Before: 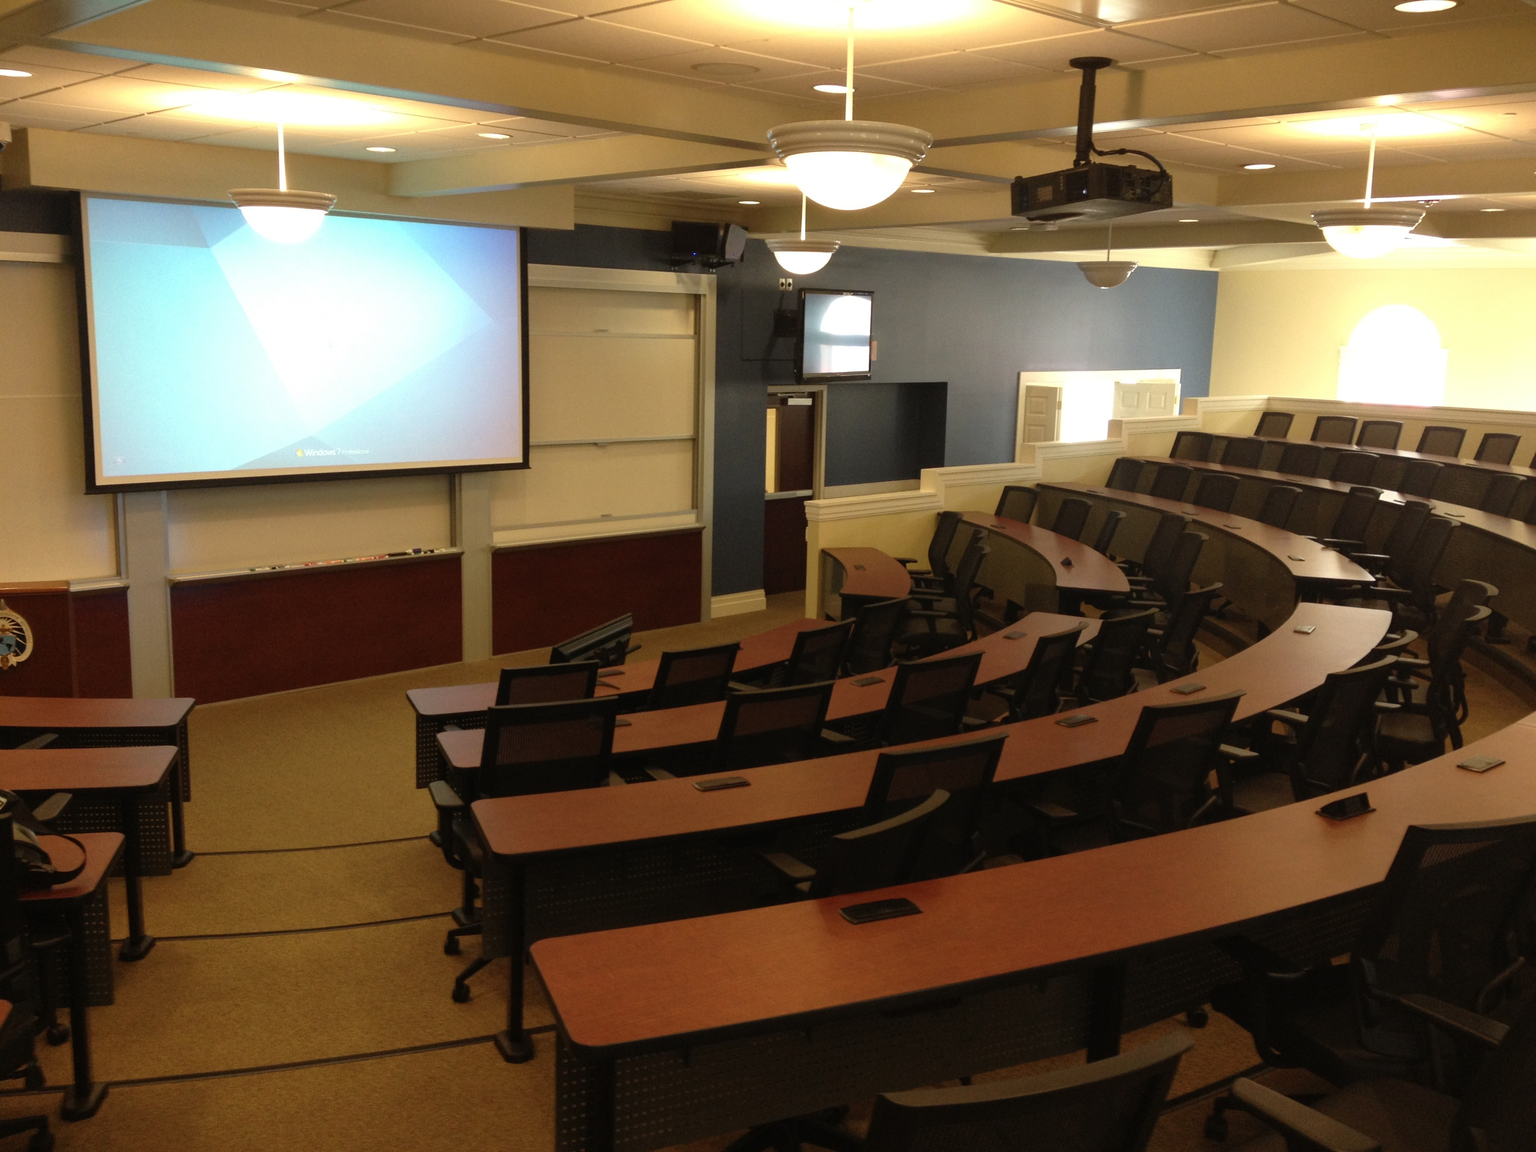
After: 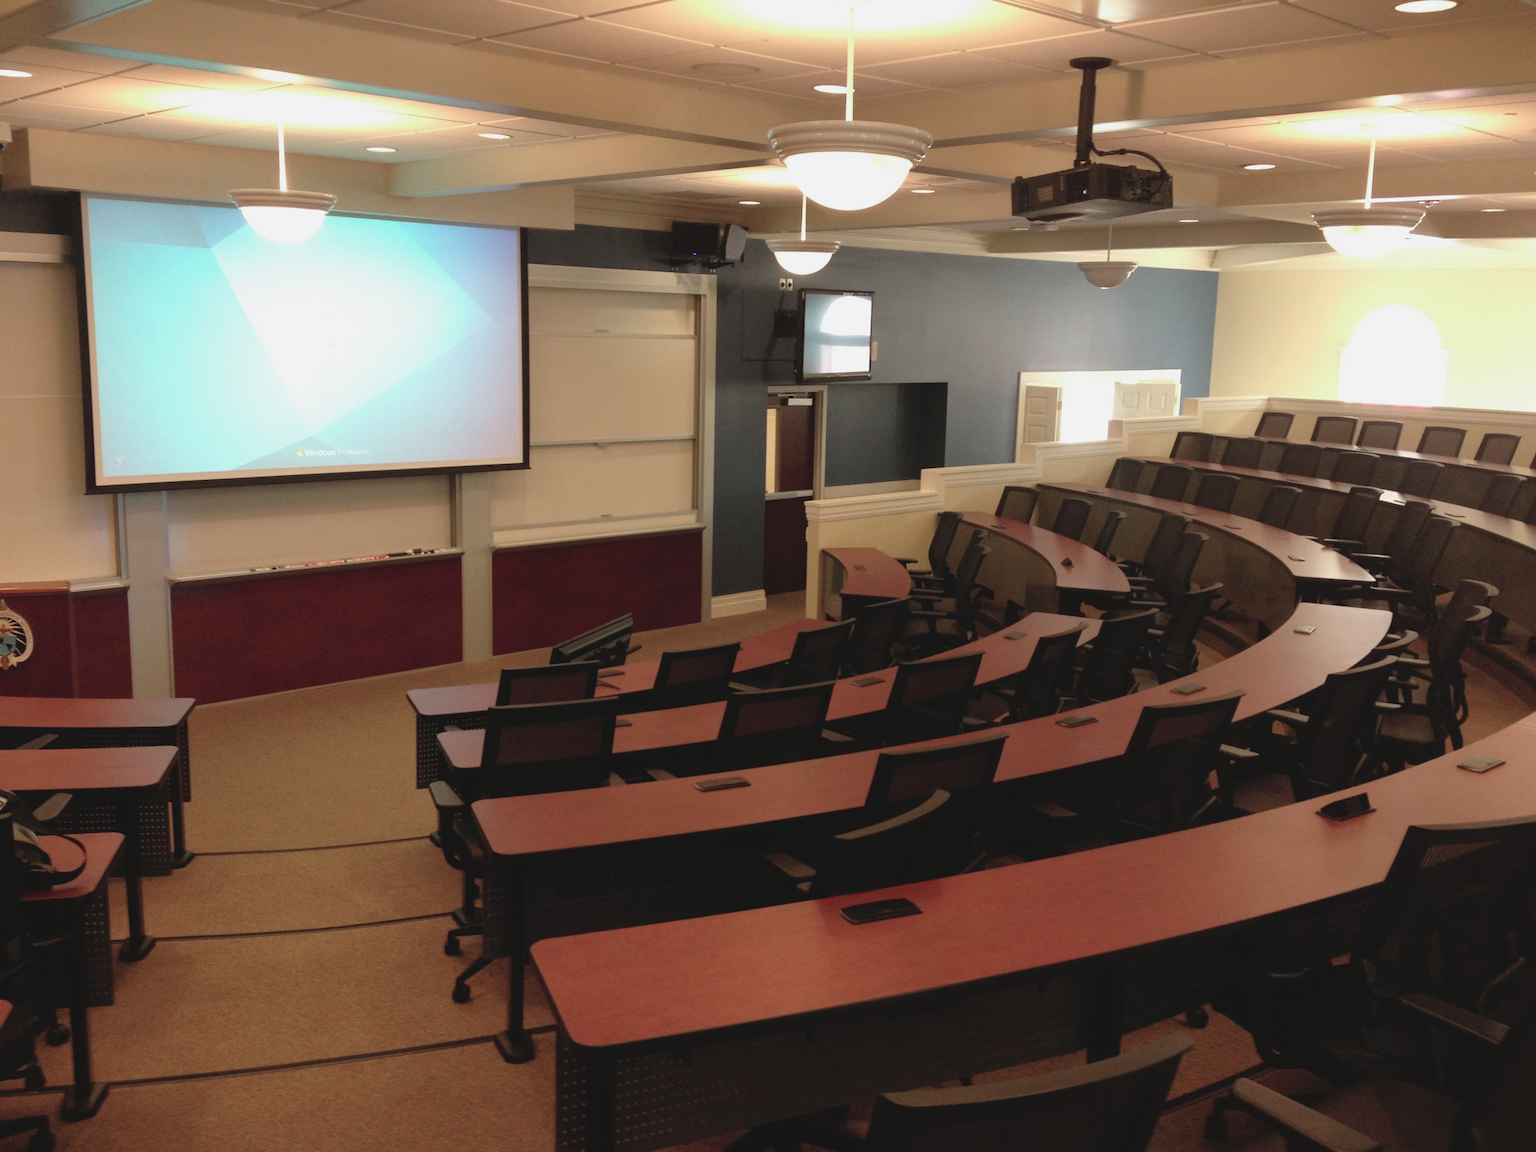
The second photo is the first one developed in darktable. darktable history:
contrast brightness saturation: contrast -0.1, brightness 0.05, saturation 0.08
color contrast: blue-yellow contrast 0.62
